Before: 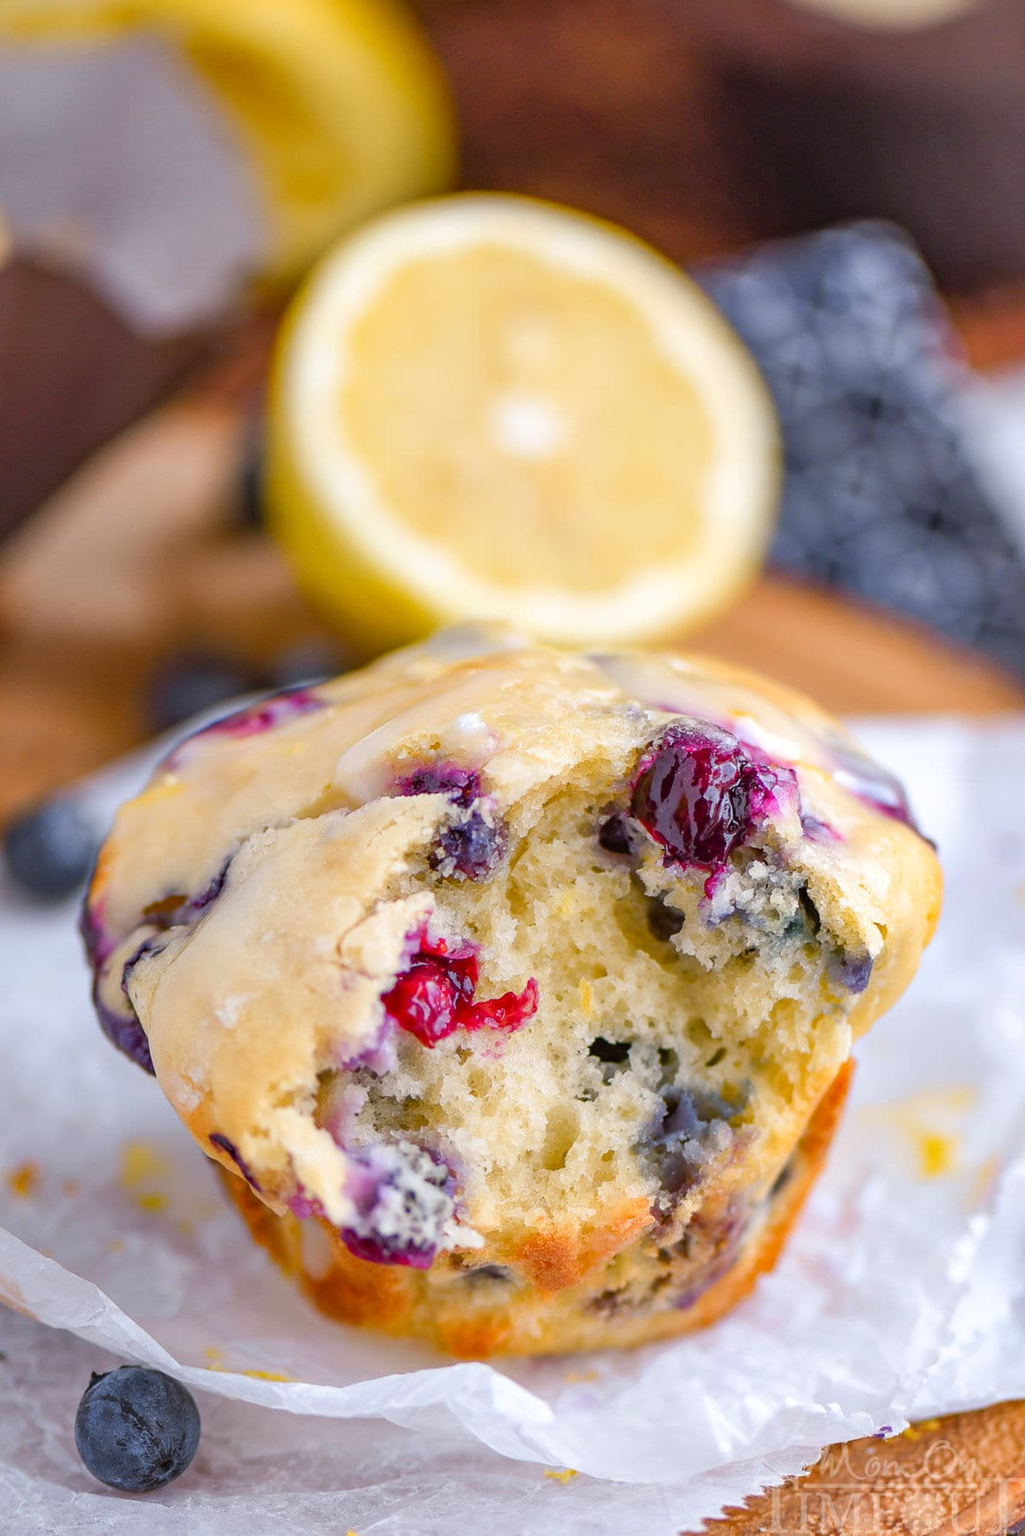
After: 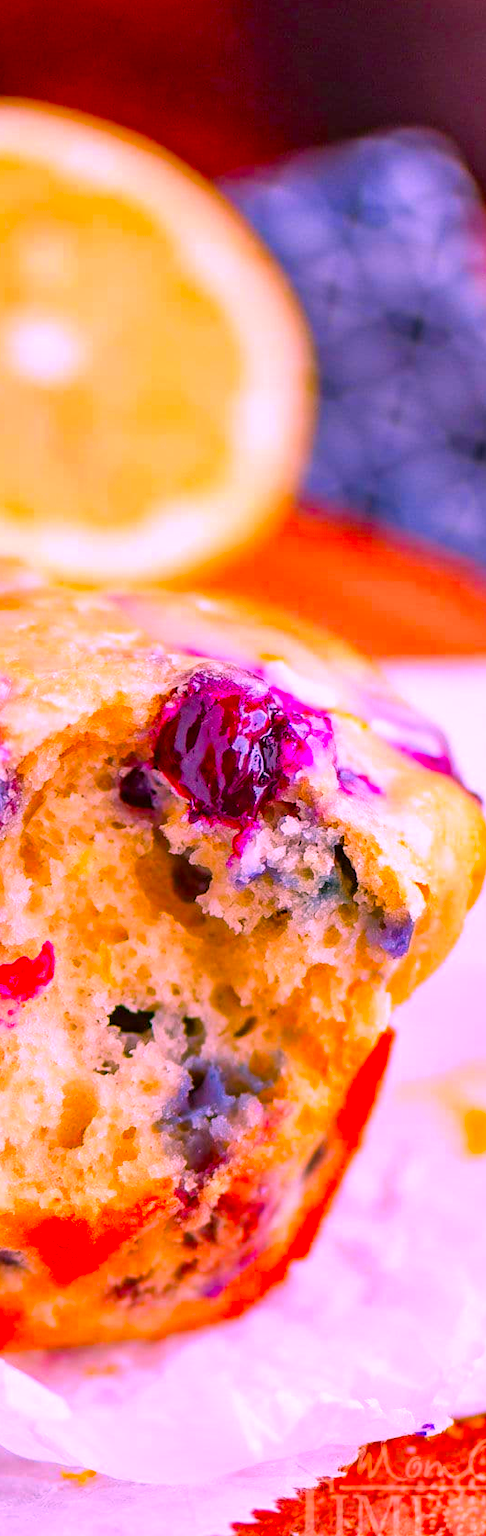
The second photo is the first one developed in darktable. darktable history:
color balance rgb: perceptual saturation grading › global saturation 8.89%, saturation formula JzAzBz (2021)
crop: left 47.628%, top 6.643%, right 7.874%
white balance: red 1.188, blue 1.11
color correction: saturation 1.8
